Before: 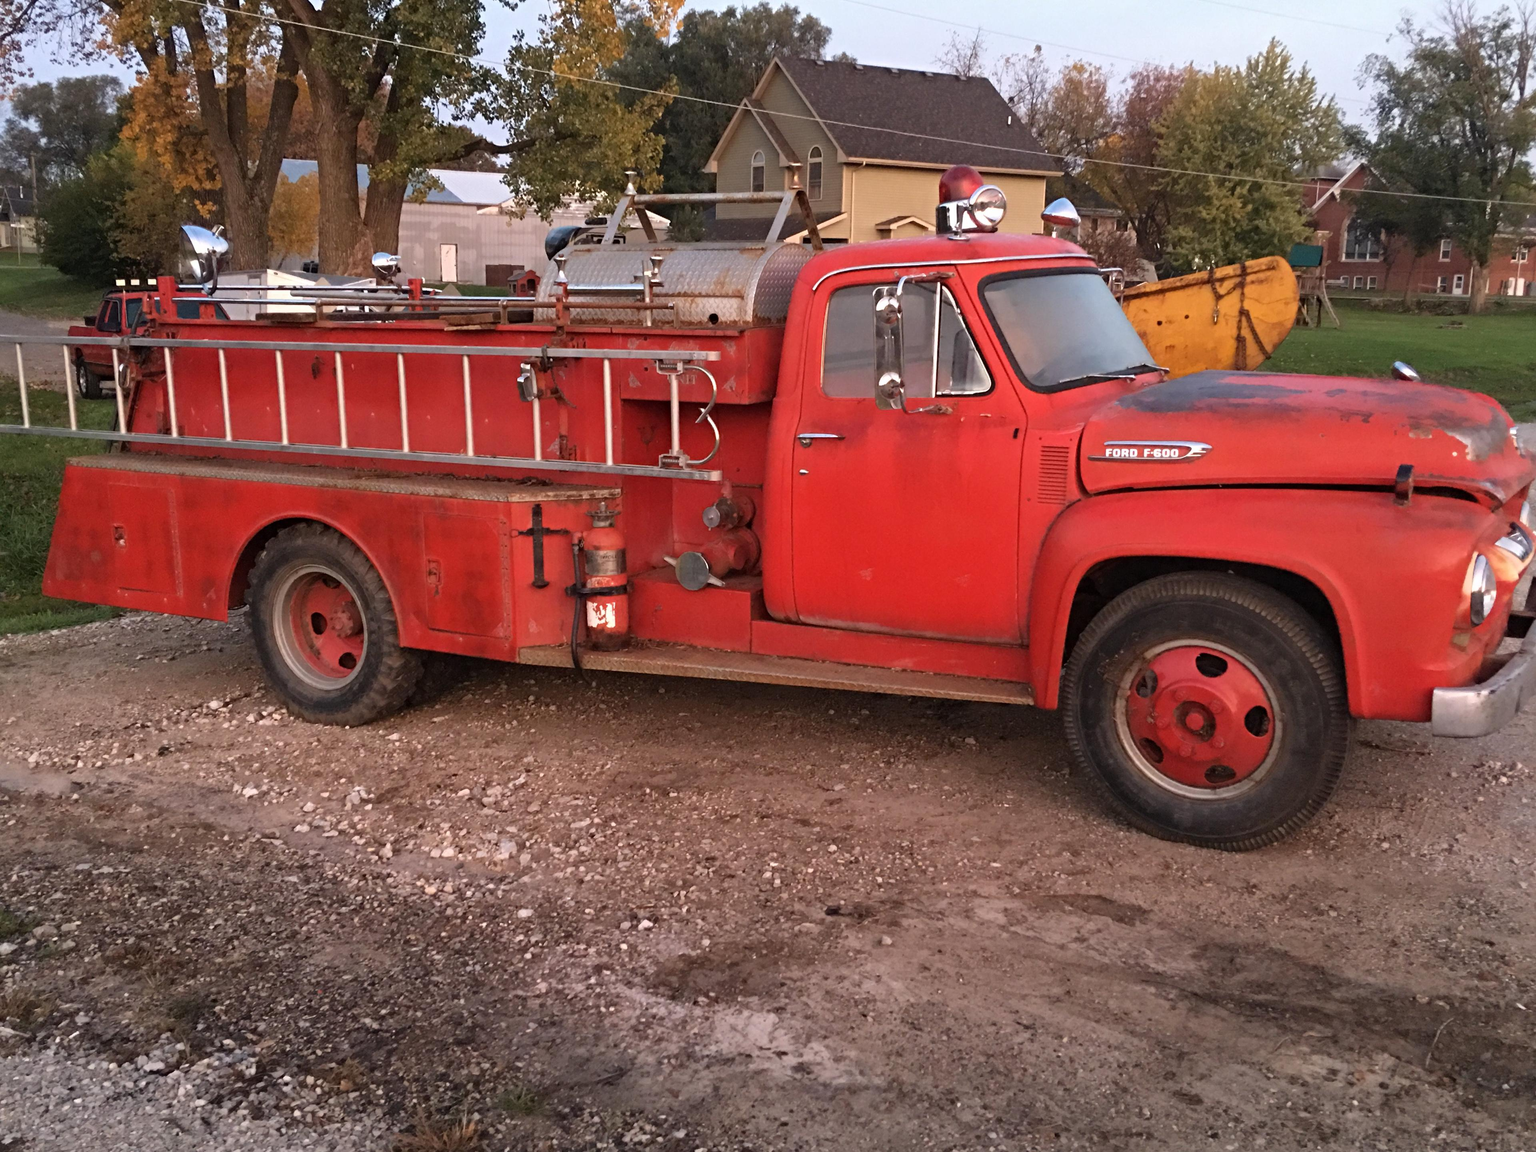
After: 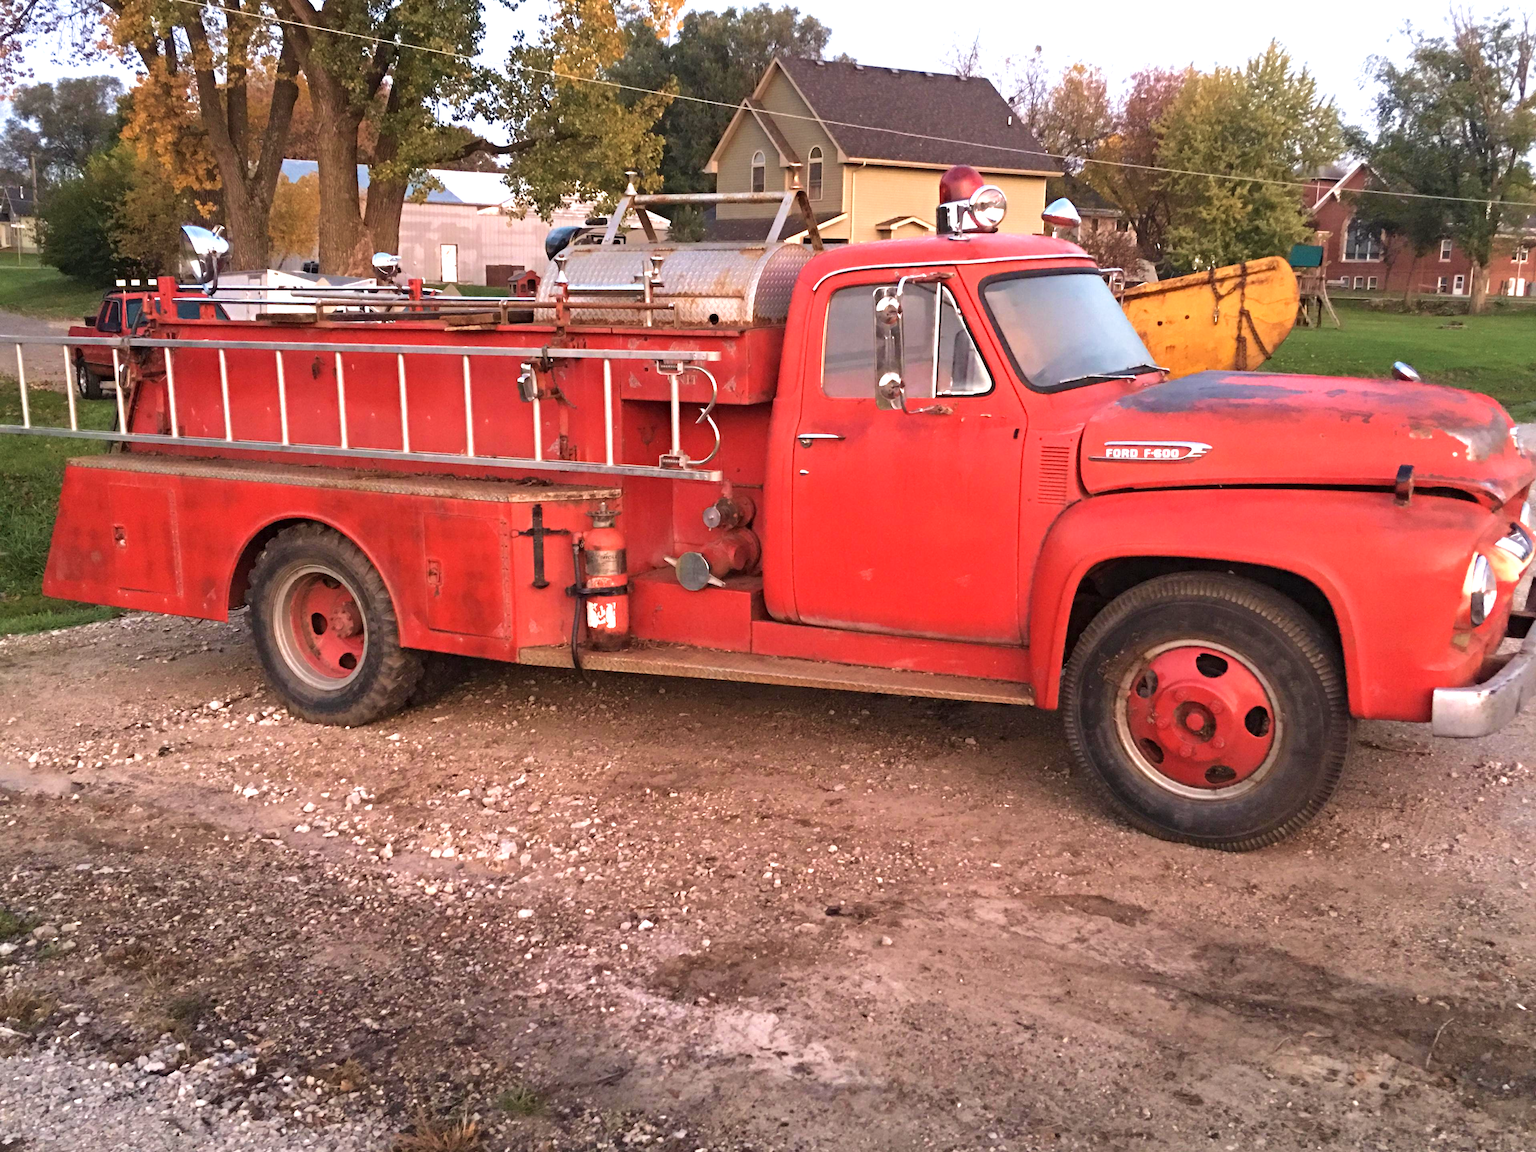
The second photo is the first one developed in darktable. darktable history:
velvia: on, module defaults
exposure: exposure 0.77 EV, compensate highlight preservation false
